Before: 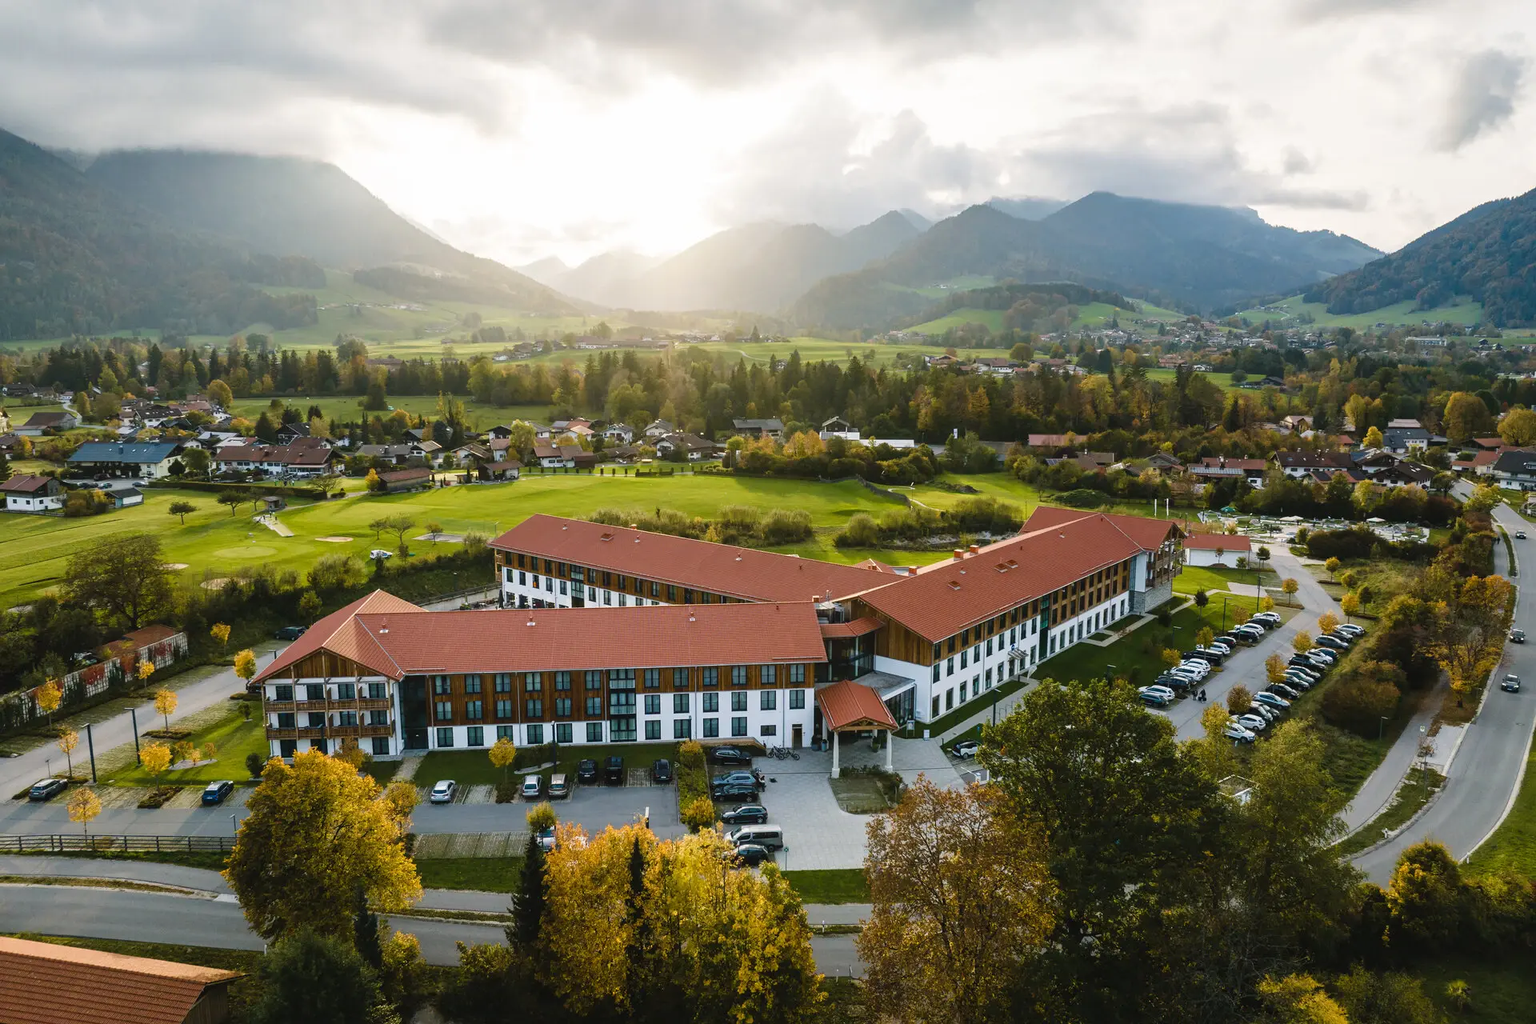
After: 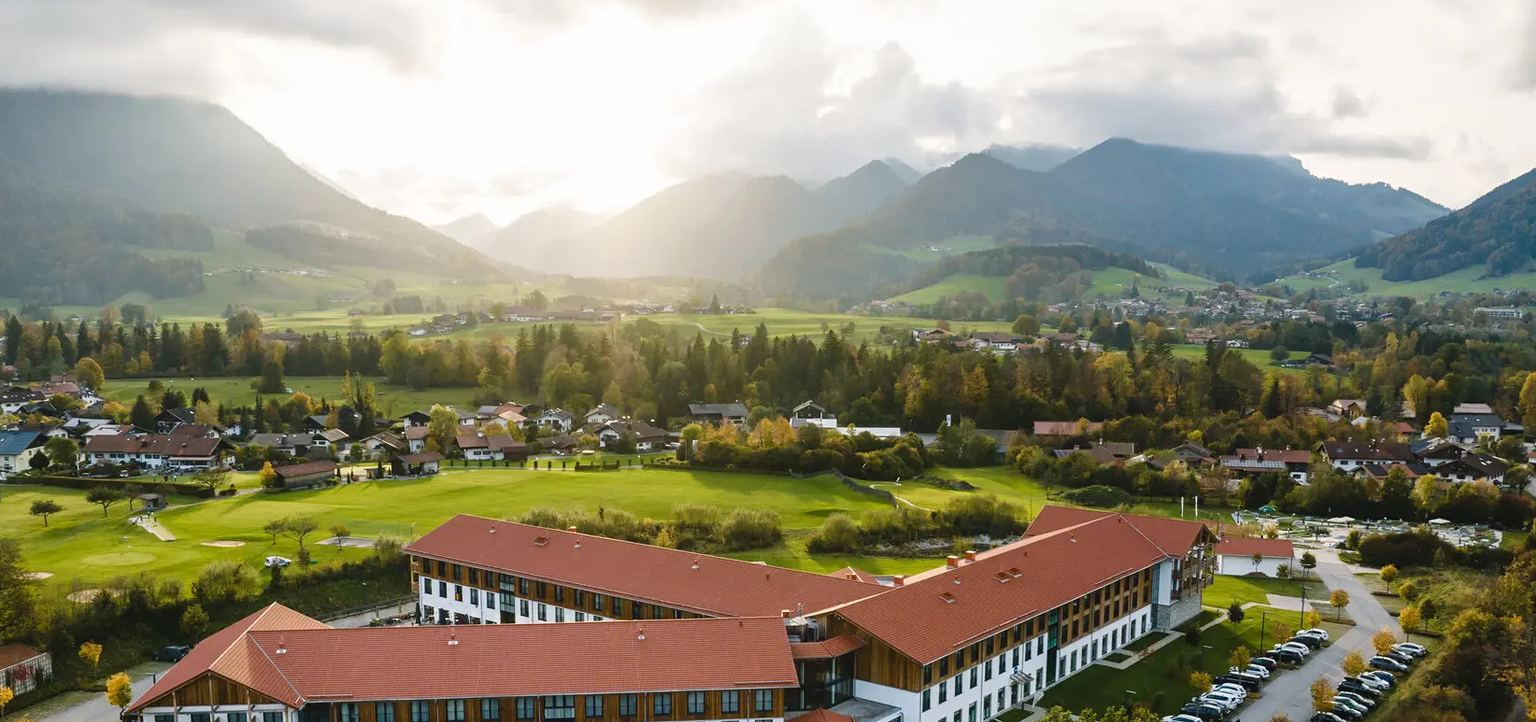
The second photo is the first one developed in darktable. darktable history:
crop and rotate: left 9.345%, top 7.22%, right 4.982%, bottom 32.331%
